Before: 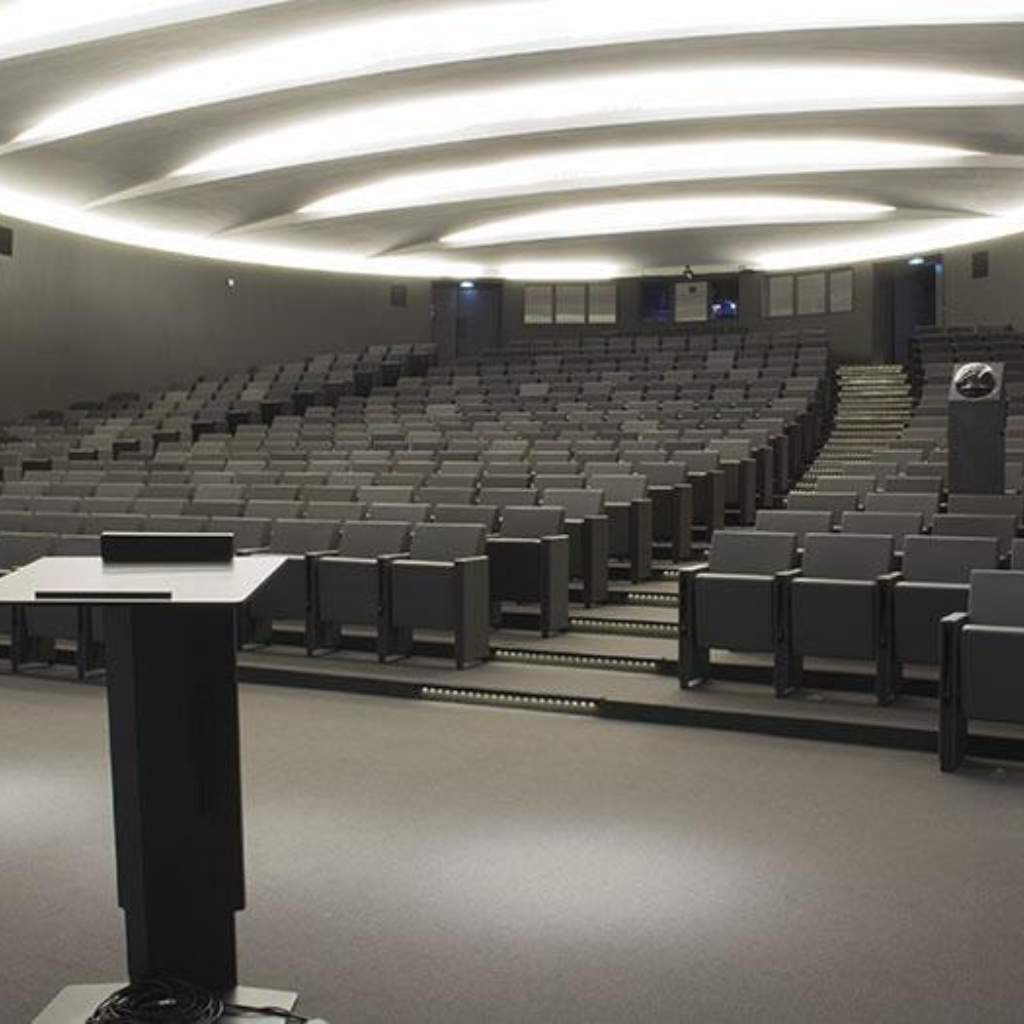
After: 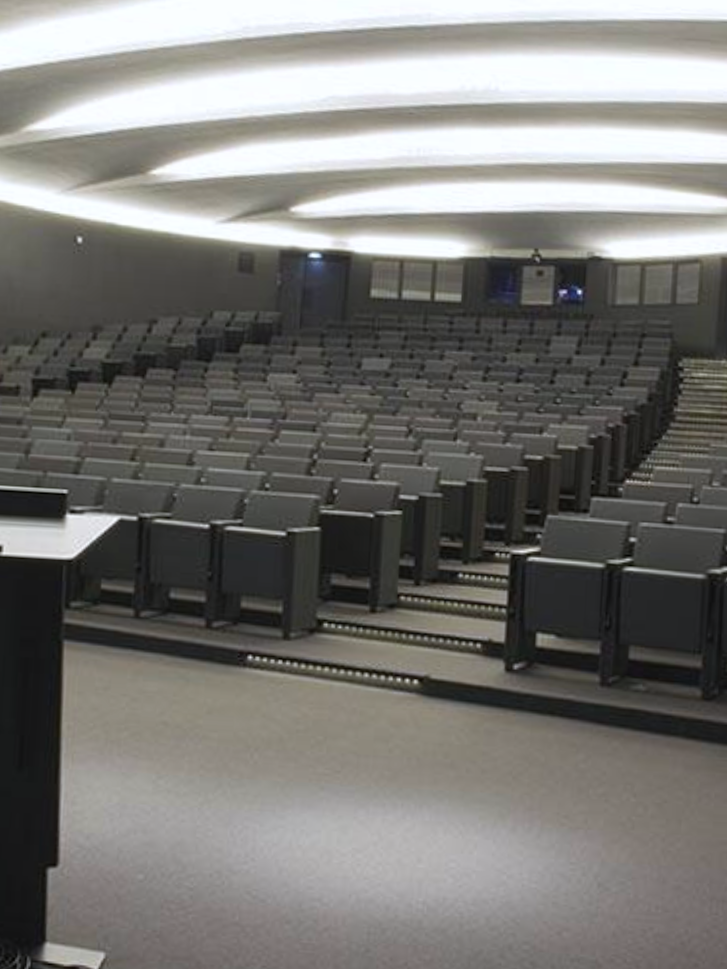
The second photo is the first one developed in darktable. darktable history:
white balance: red 0.983, blue 1.036
crop and rotate: angle -3.27°, left 14.277%, top 0.028%, right 10.766%, bottom 0.028%
